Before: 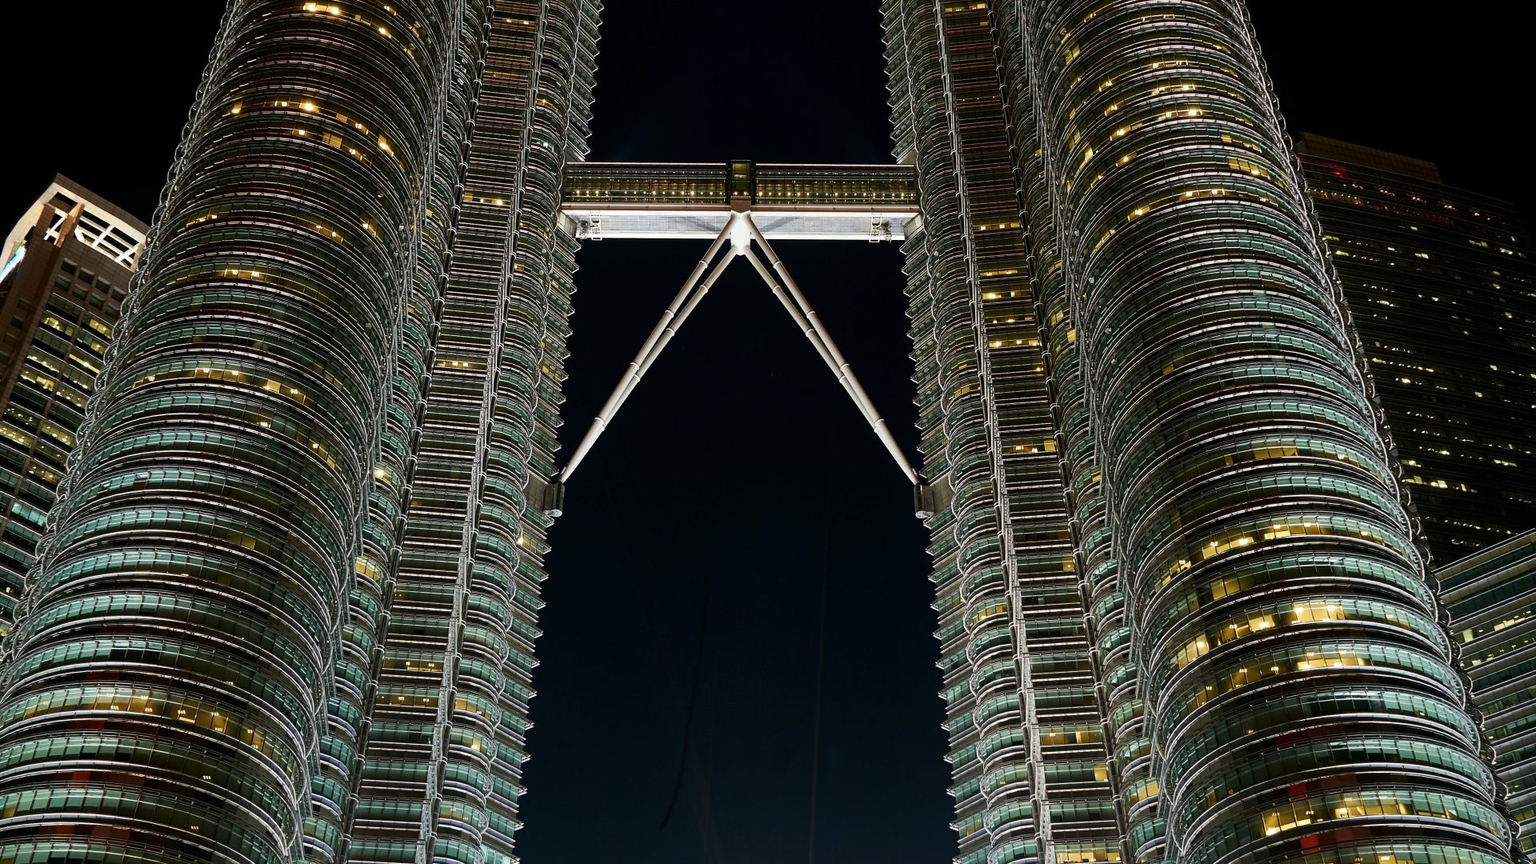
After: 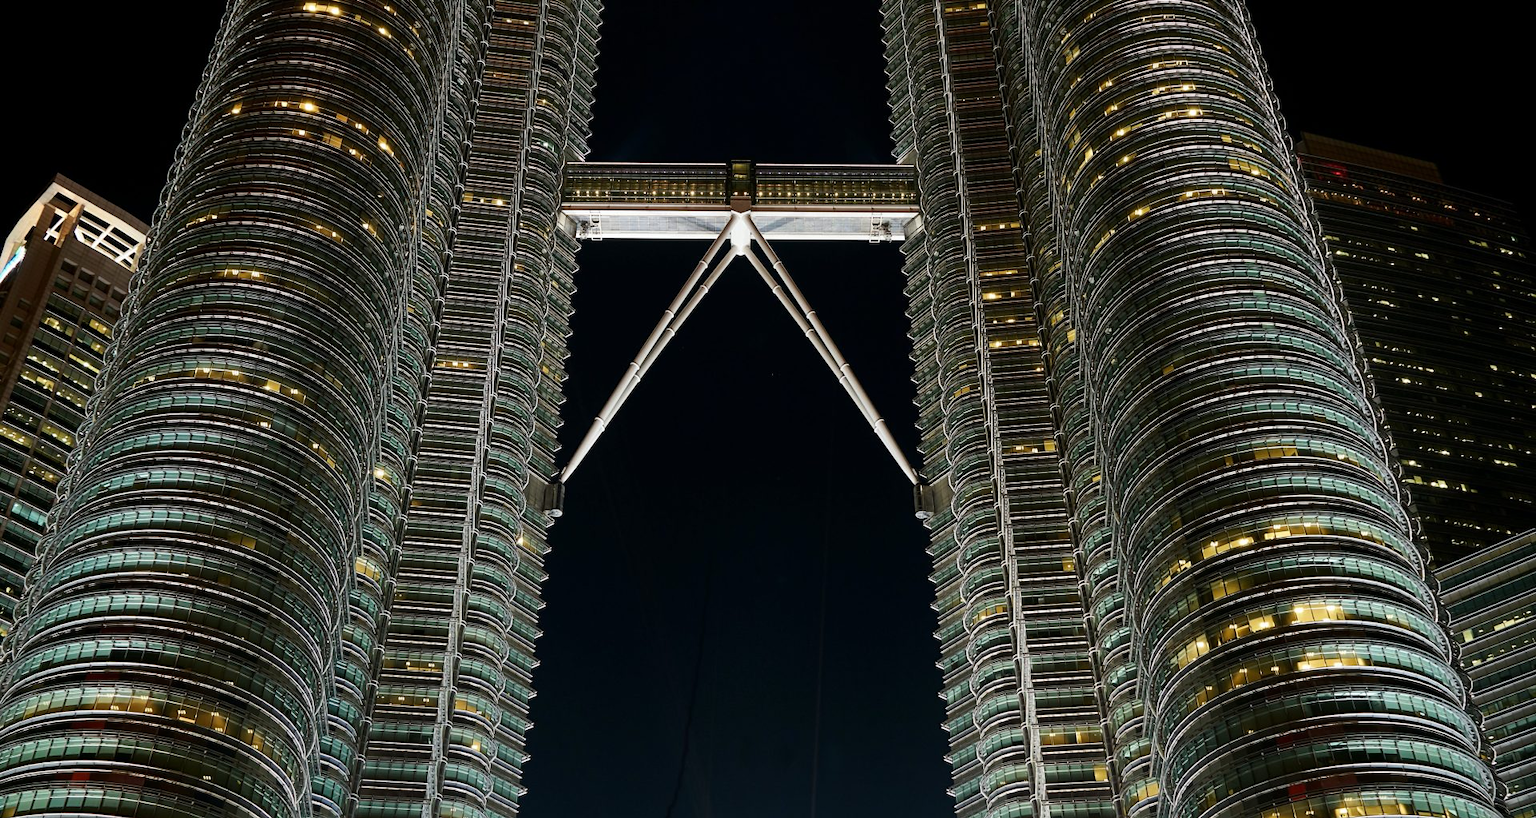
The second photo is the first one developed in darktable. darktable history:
crop and rotate: top 0.013%, bottom 5.252%
